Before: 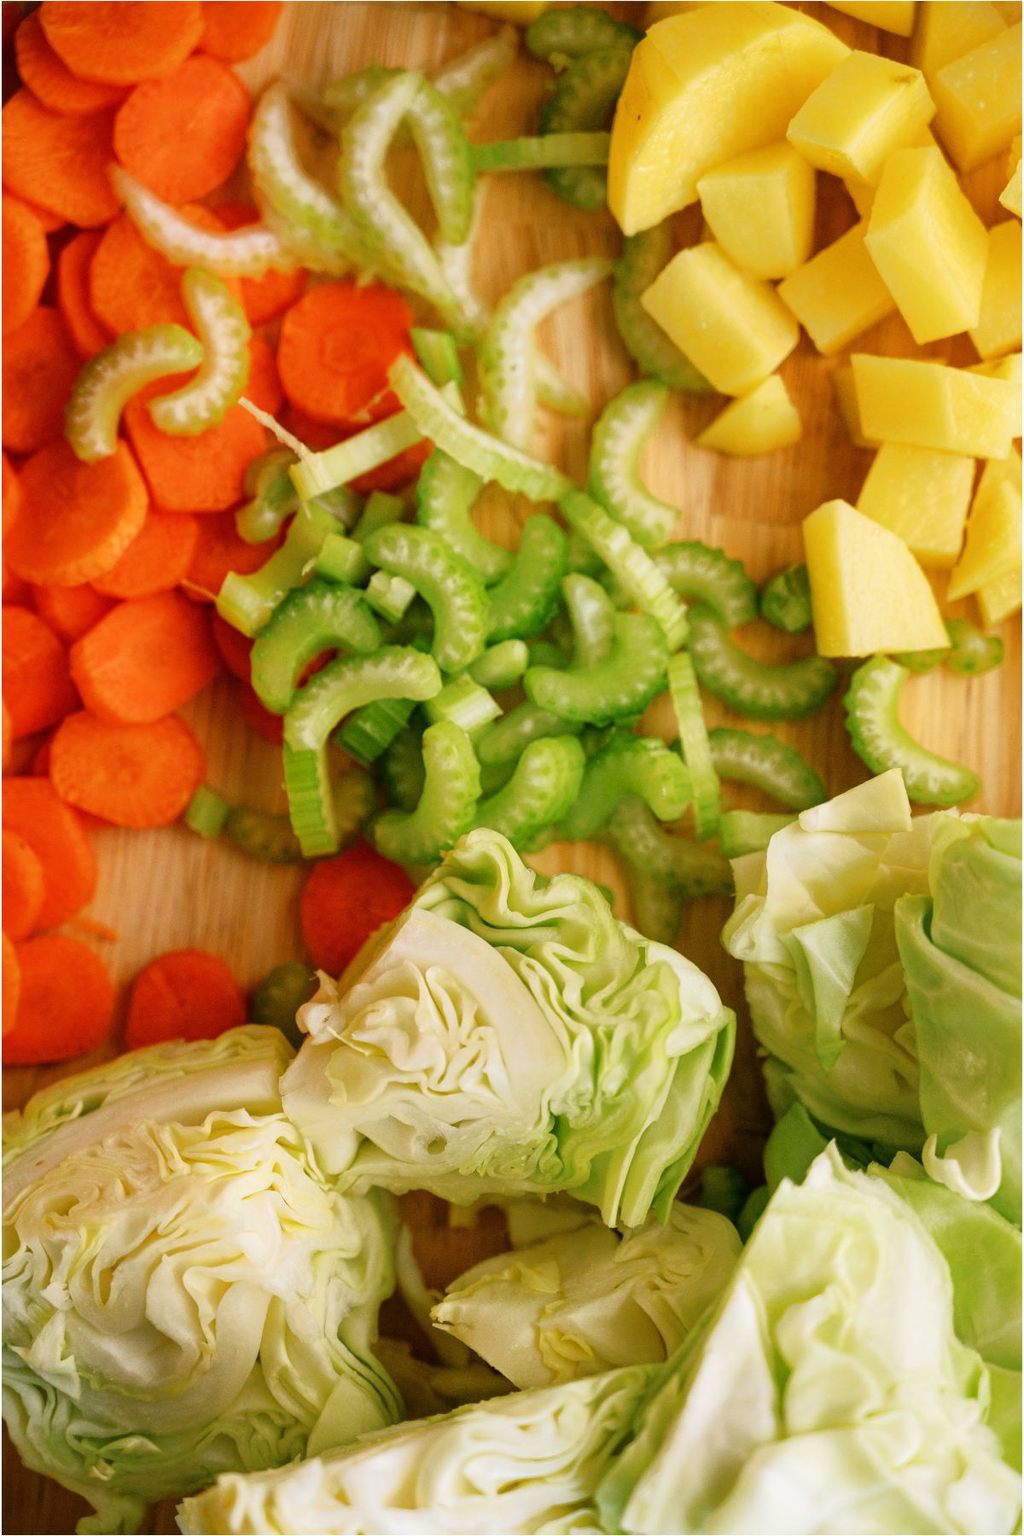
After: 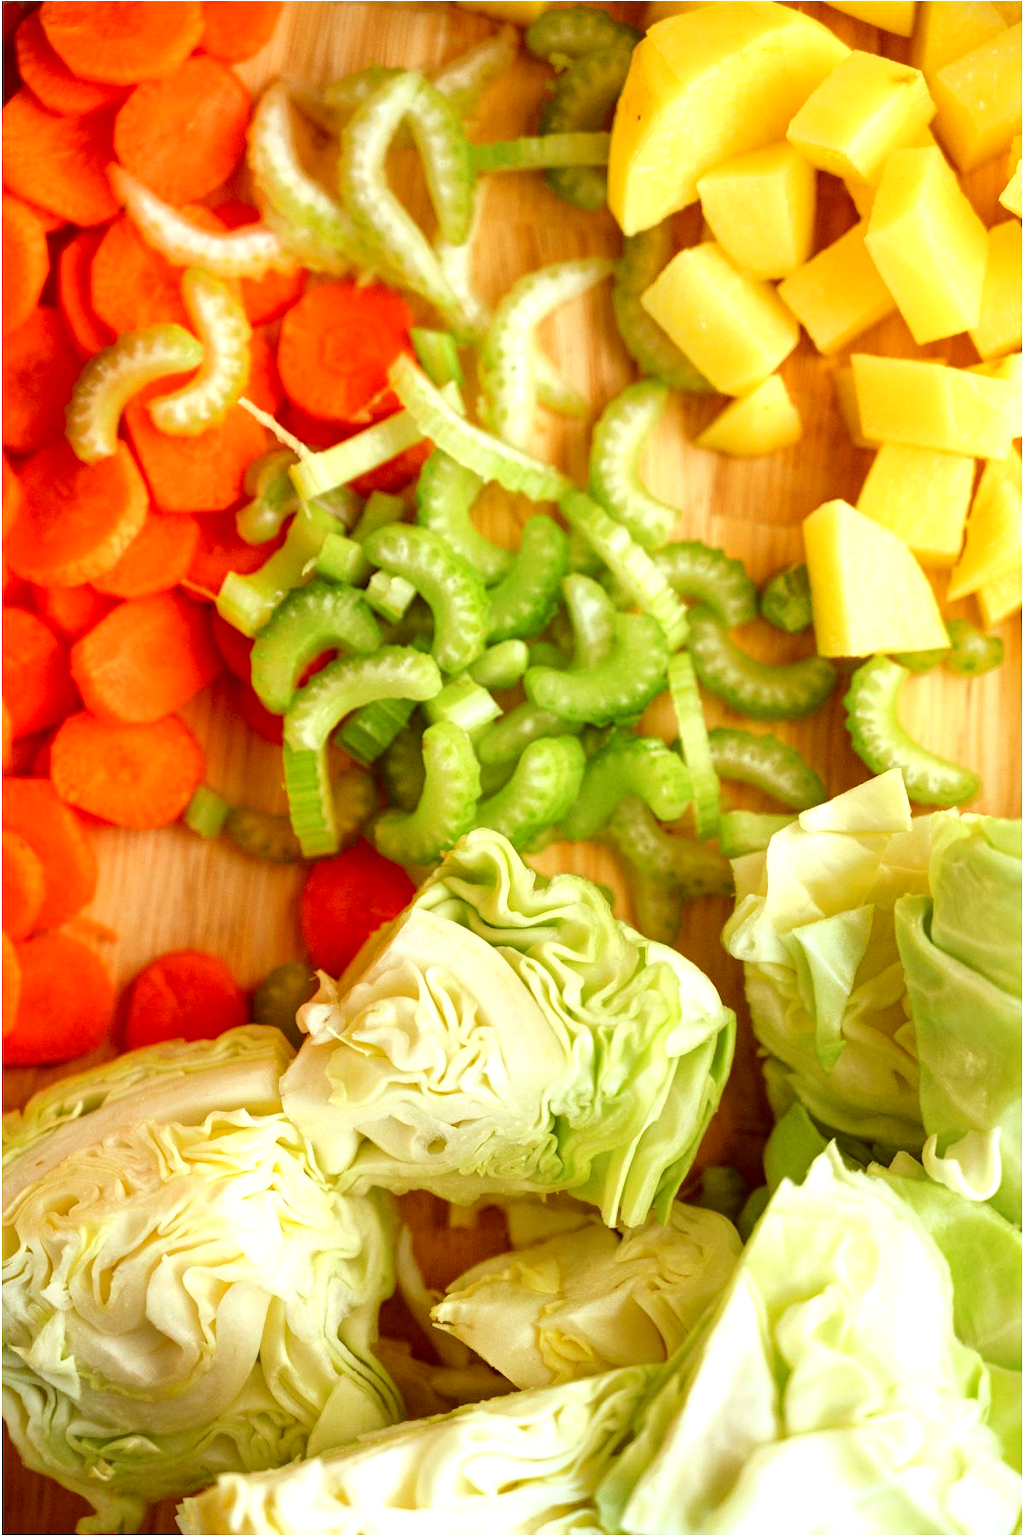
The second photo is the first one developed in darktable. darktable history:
color correction: highlights a* -7.26, highlights b* -0.144, shadows a* 20.19, shadows b* 12.31
exposure: black level correction 0, exposure 0.596 EV, compensate exposure bias true, compensate highlight preservation false
